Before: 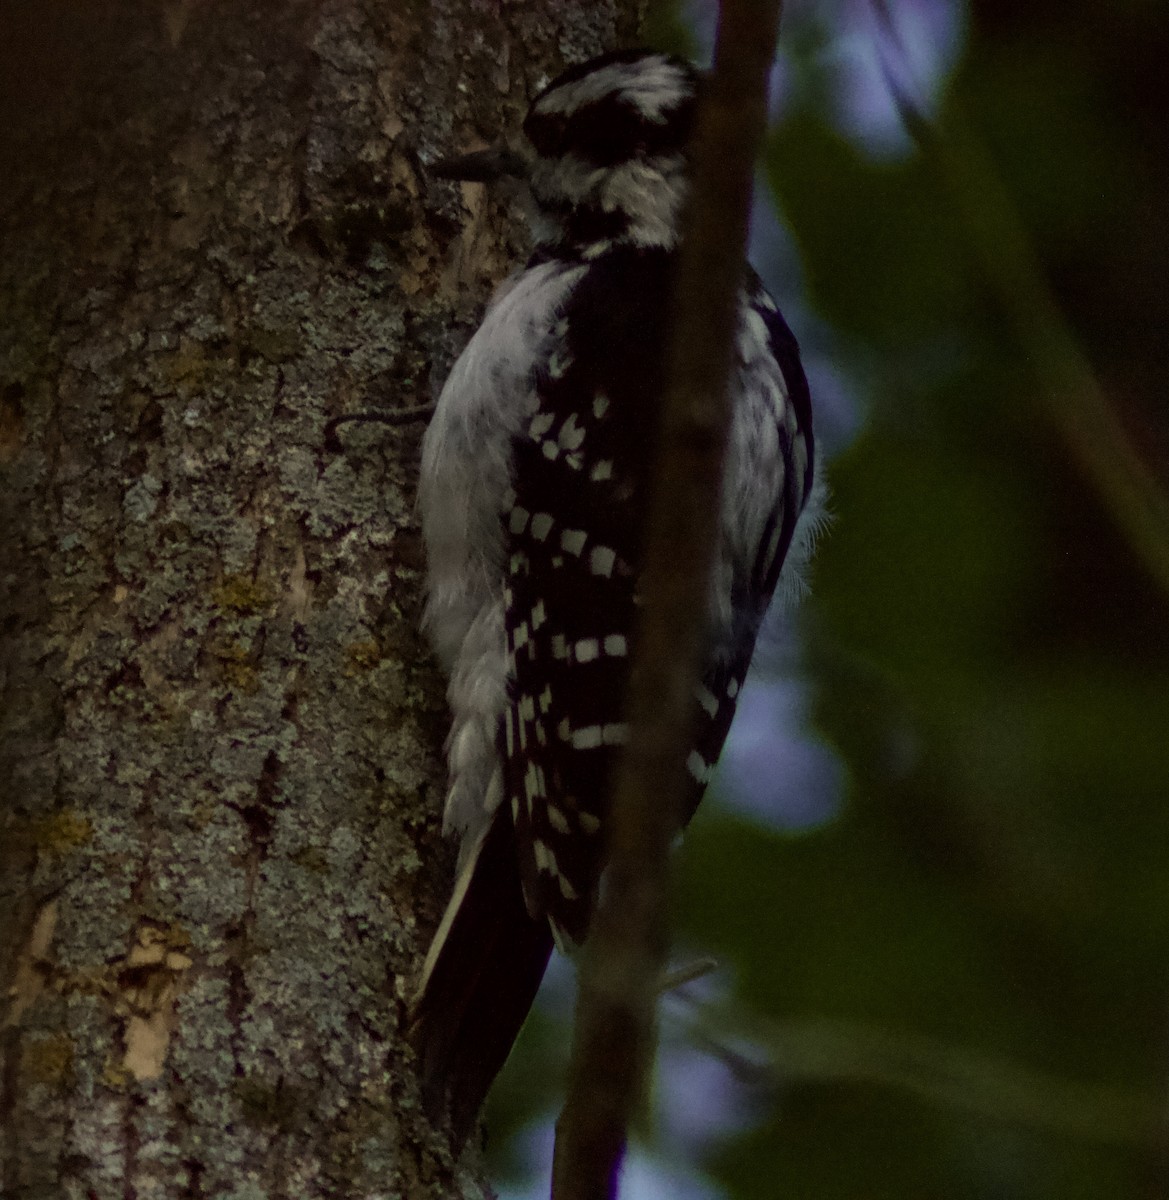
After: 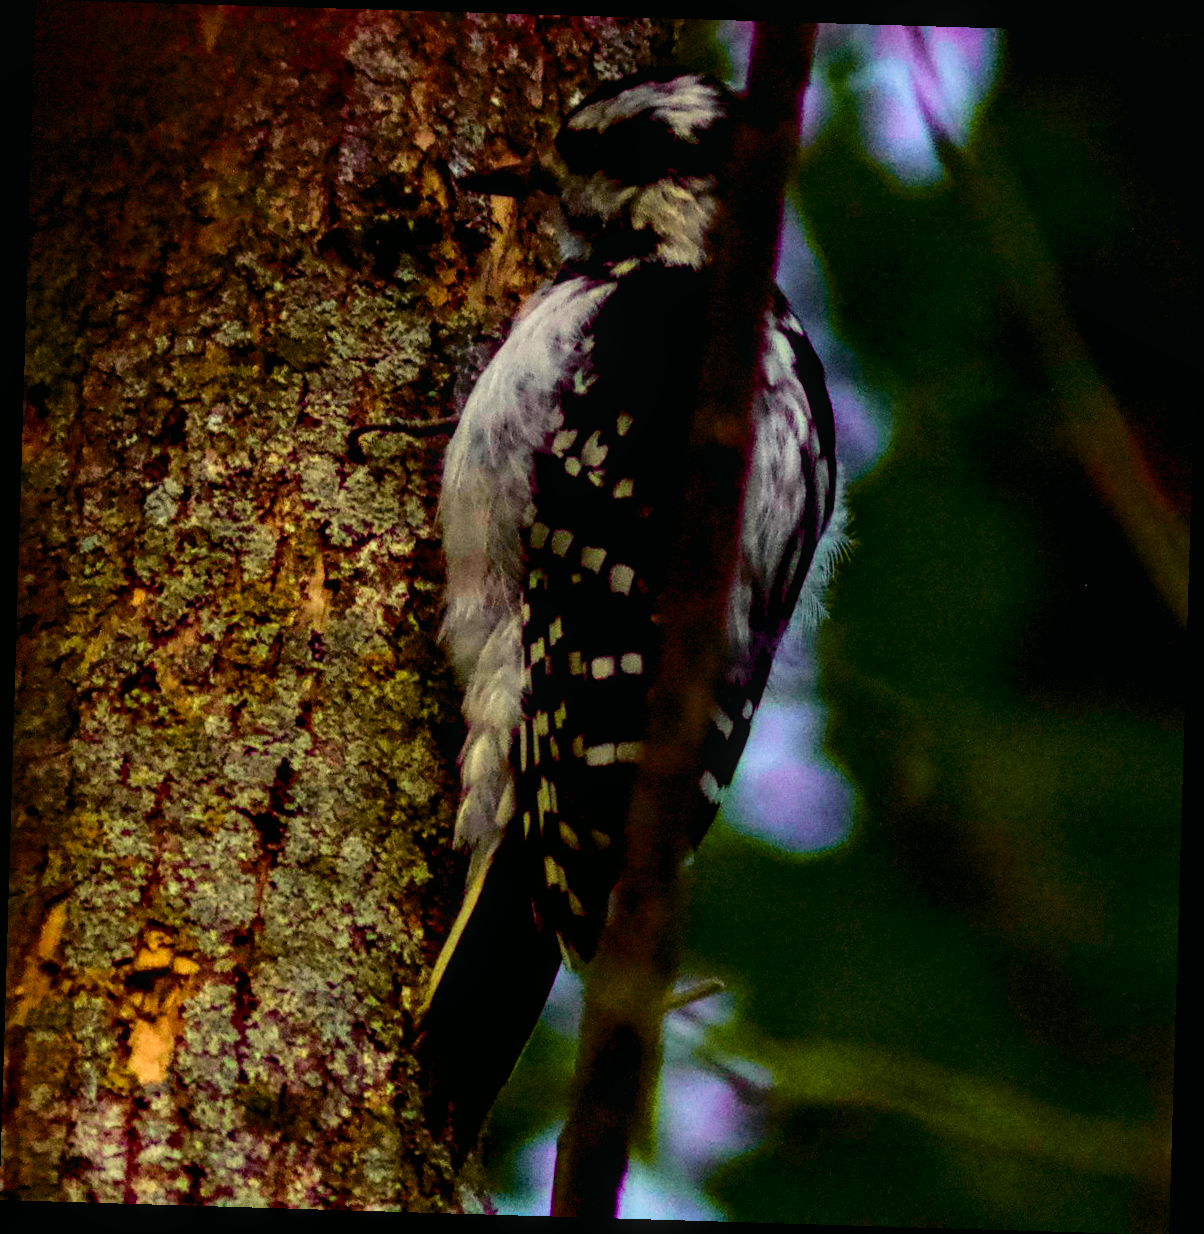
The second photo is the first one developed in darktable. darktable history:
tone curve: curves: ch0 [(0, 0.013) (0.137, 0.121) (0.326, 0.386) (0.489, 0.573) (0.663, 0.749) (0.854, 0.897) (1, 0.974)]; ch1 [(0, 0) (0.366, 0.367) (0.475, 0.453) (0.494, 0.493) (0.504, 0.497) (0.544, 0.579) (0.562, 0.619) (0.622, 0.694) (1, 1)]; ch2 [(0, 0) (0.333, 0.346) (0.375, 0.375) (0.424, 0.43) (0.476, 0.492) (0.502, 0.503) (0.533, 0.541) (0.572, 0.615) (0.605, 0.656) (0.641, 0.709) (1, 1)], color space Lab, independent channels, preserve colors none
exposure: black level correction 0, exposure 0.7 EV, compensate exposure bias true, compensate highlight preservation false
rotate and perspective: rotation 1.72°, automatic cropping off
local contrast: on, module defaults
color balance rgb: shadows lift › luminance -21.66%, shadows lift › chroma 6.57%, shadows lift › hue 270°, power › chroma 0.68%, power › hue 60°, highlights gain › luminance 6.08%, highlights gain › chroma 1.33%, highlights gain › hue 90°, global offset › luminance -0.87%, perceptual saturation grading › global saturation 26.86%, perceptual saturation grading › highlights -28.39%, perceptual saturation grading › mid-tones 15.22%, perceptual saturation grading › shadows 33.98%, perceptual brilliance grading › highlights 10%, perceptual brilliance grading › mid-tones 5%
